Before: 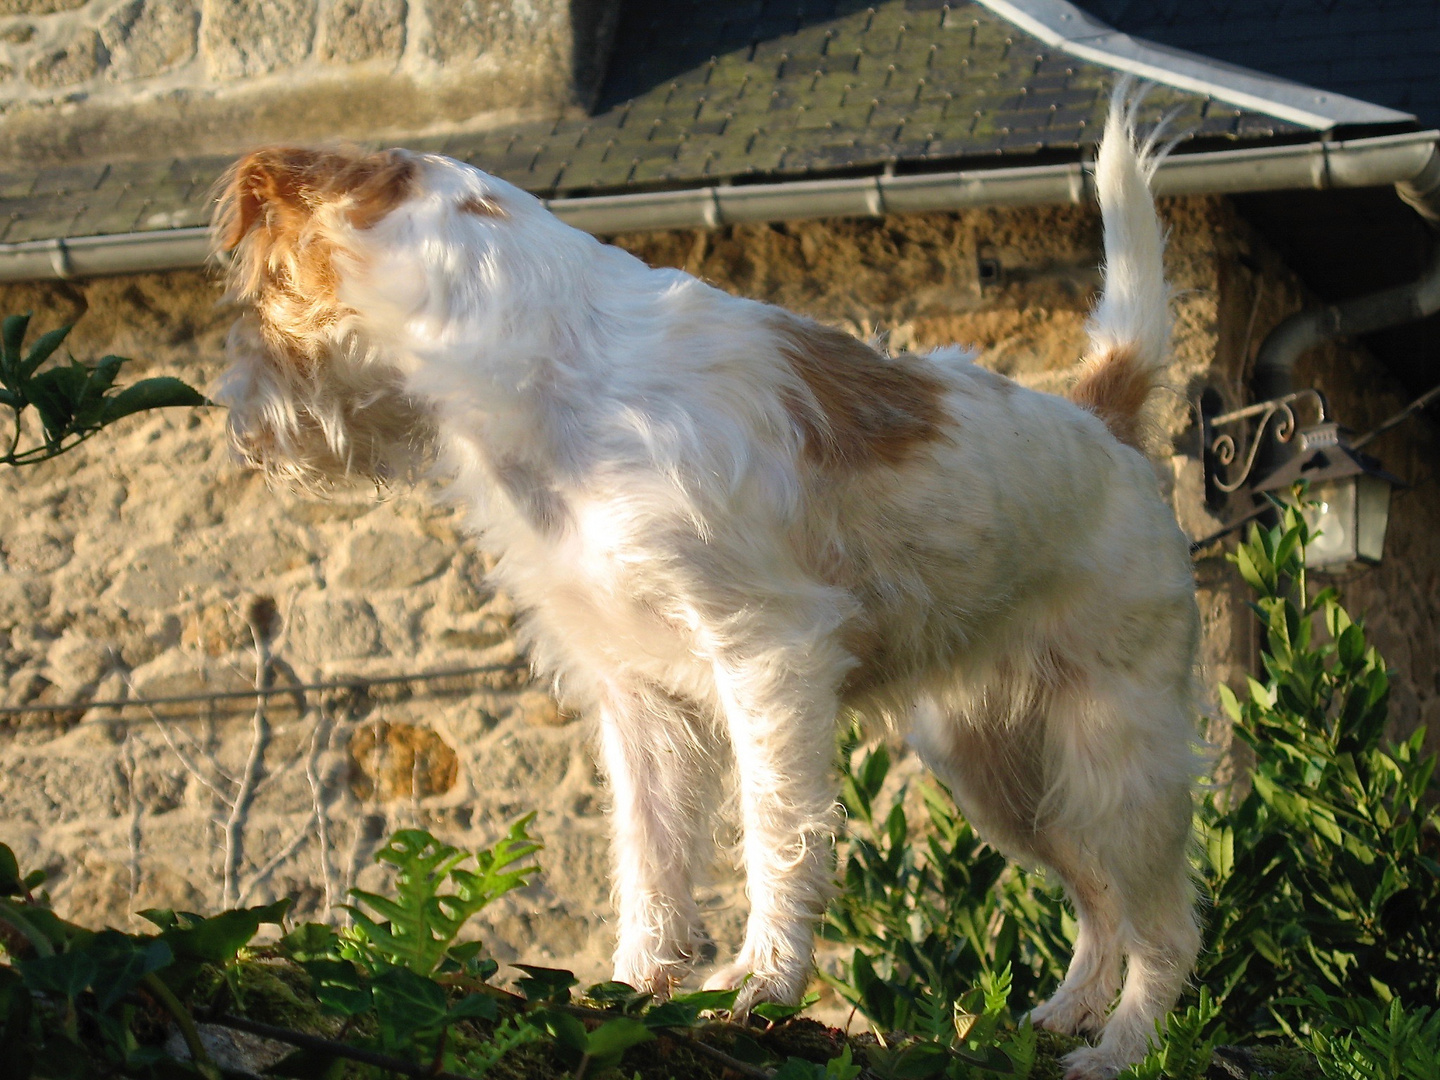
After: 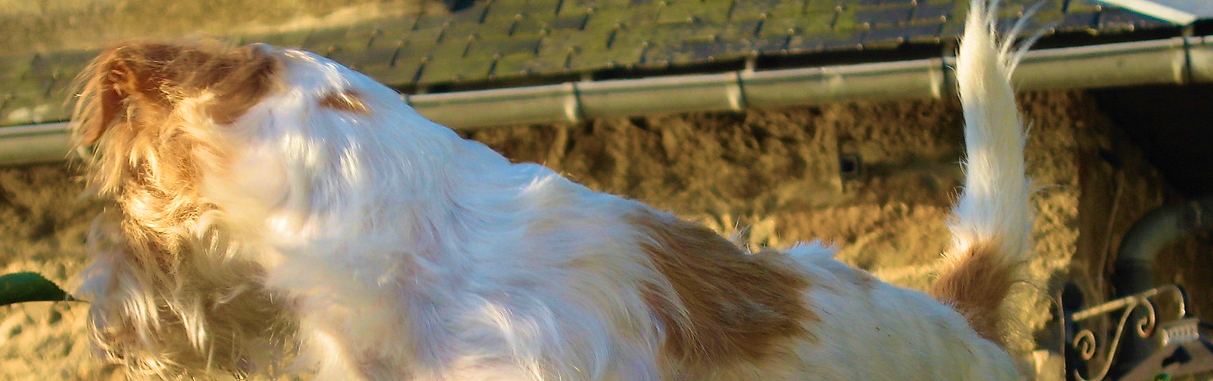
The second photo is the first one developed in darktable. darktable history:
velvia: strength 73.79%
crop and rotate: left 9.665%, top 9.773%, right 6.084%, bottom 54.878%
